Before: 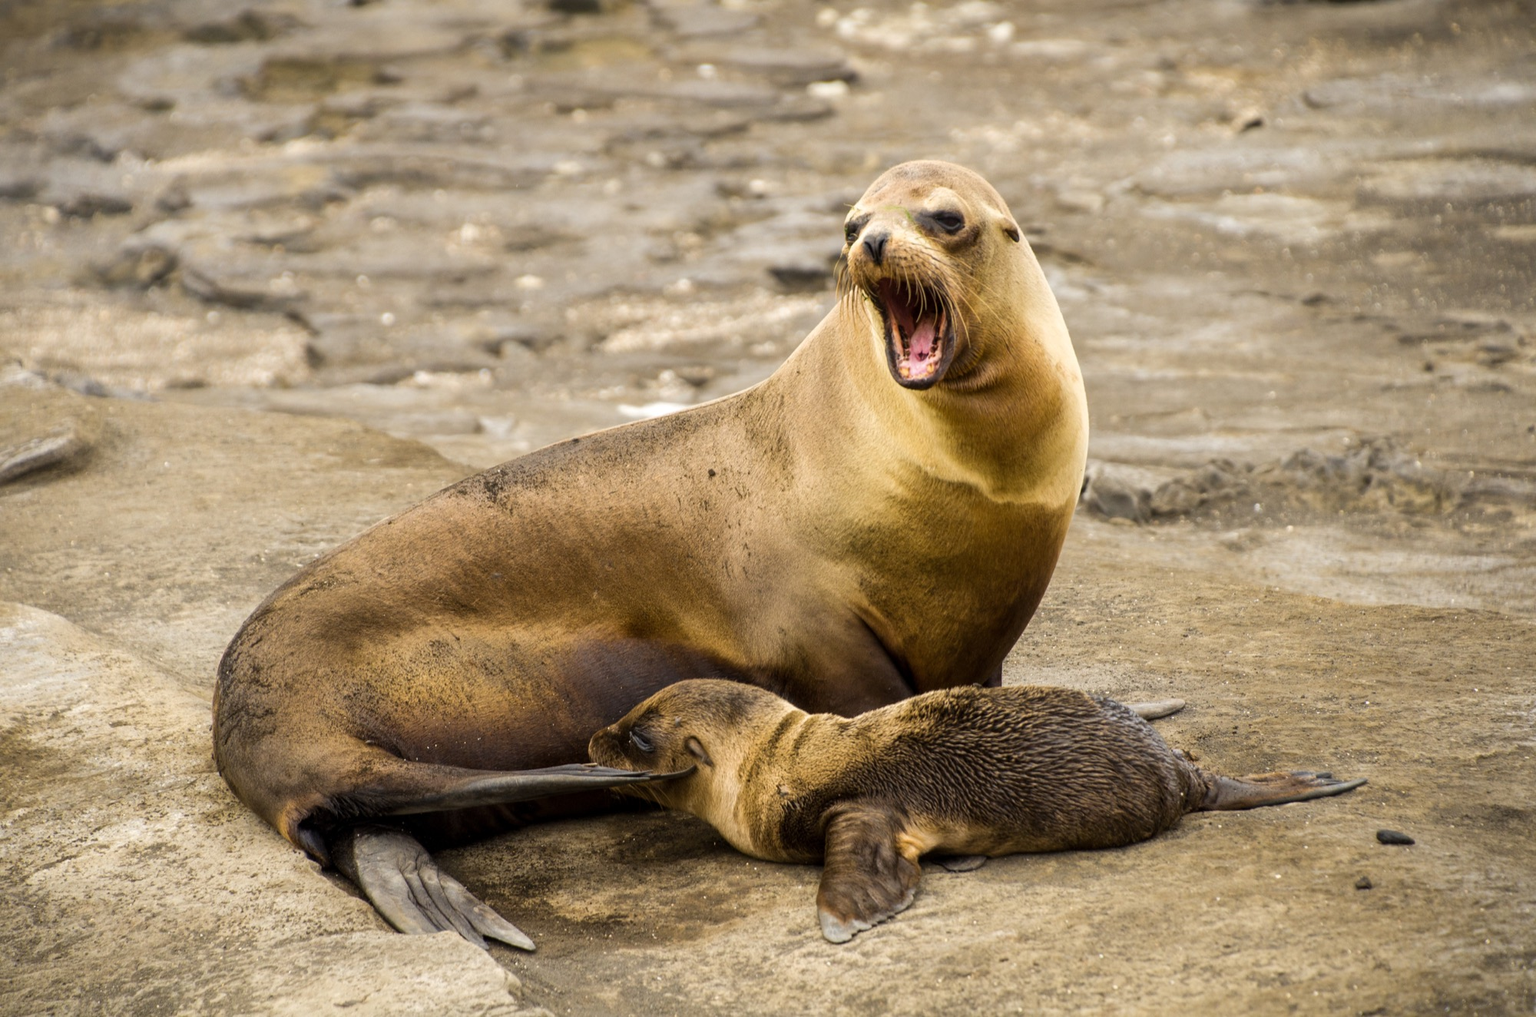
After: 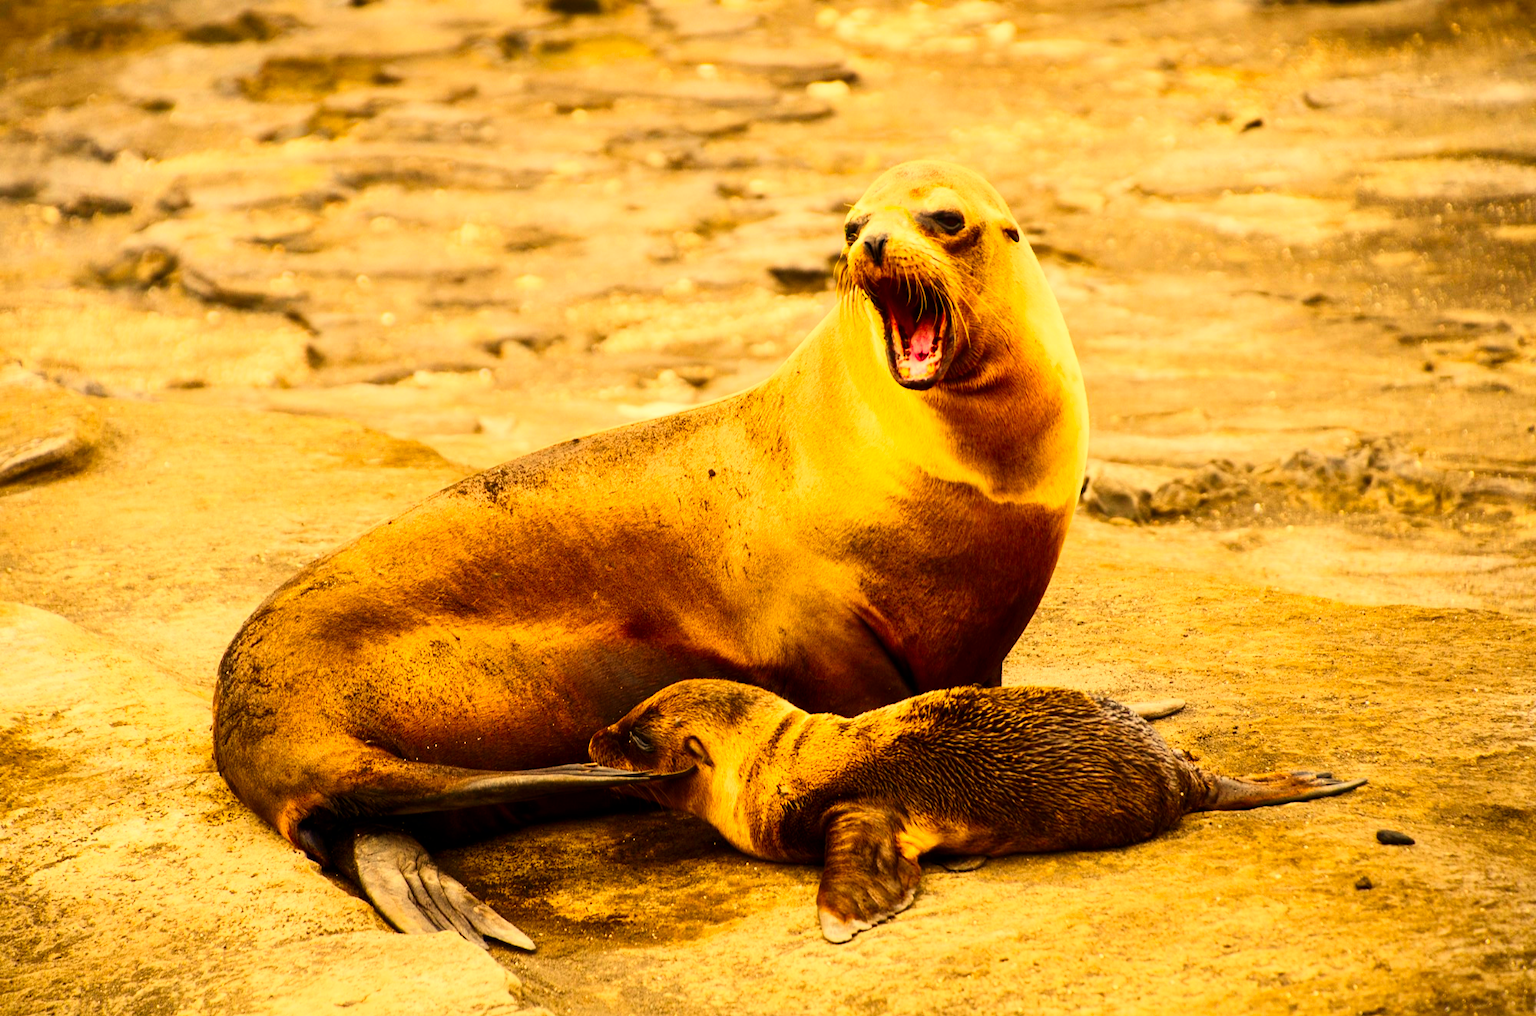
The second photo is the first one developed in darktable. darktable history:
contrast brightness saturation: contrast 0.26, brightness 0.02, saturation 0.87
tone curve: curves: ch0 [(0, 0) (0.004, 0.002) (0.02, 0.013) (0.218, 0.218) (0.664, 0.718) (0.832, 0.873) (1, 1)], preserve colors none
white balance: red 1.138, green 0.996, blue 0.812
